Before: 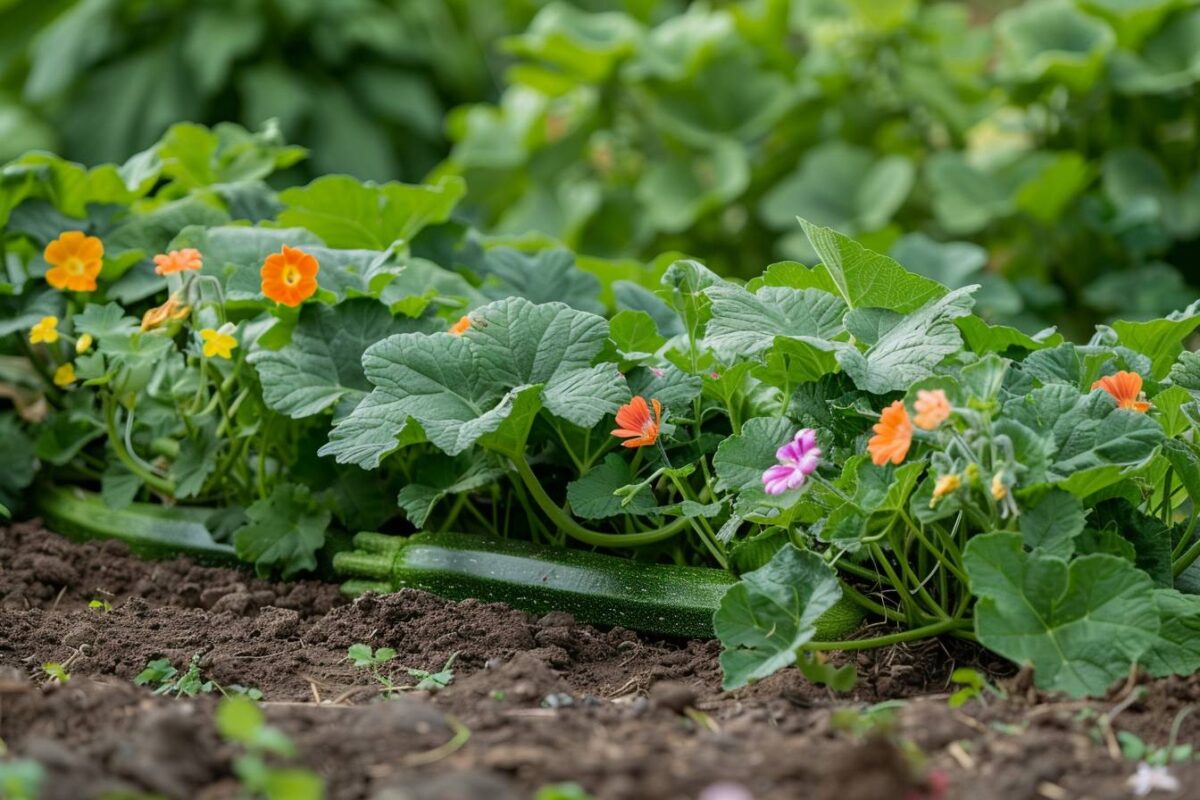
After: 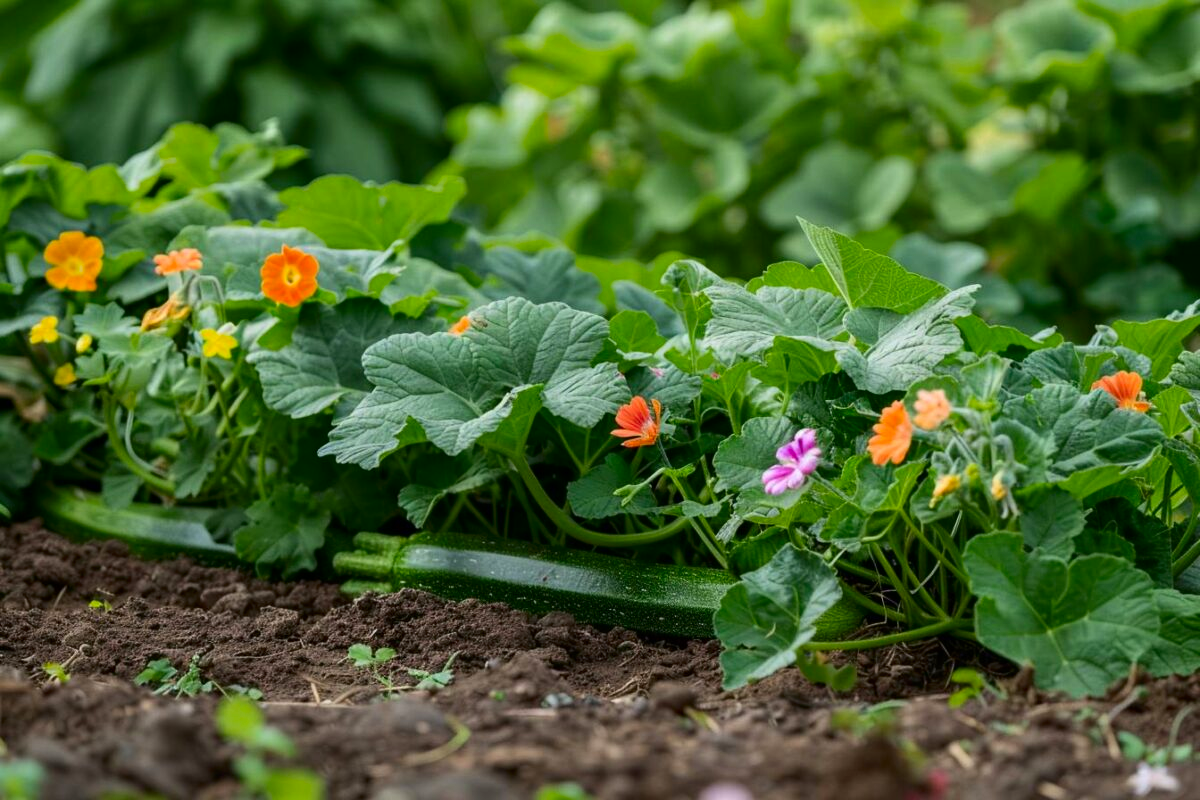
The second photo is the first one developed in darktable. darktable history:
contrast brightness saturation: contrast 0.13, brightness -0.048, saturation 0.158
color balance rgb: perceptual saturation grading › global saturation 0.564%
